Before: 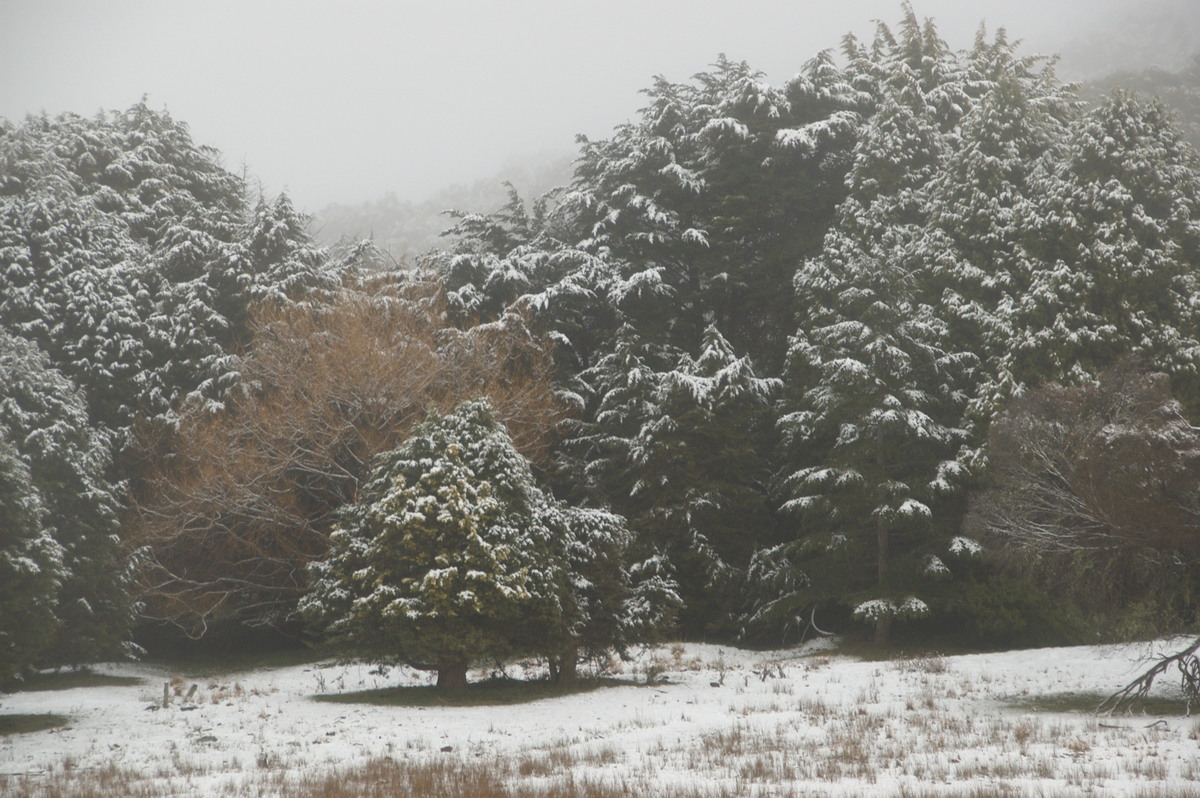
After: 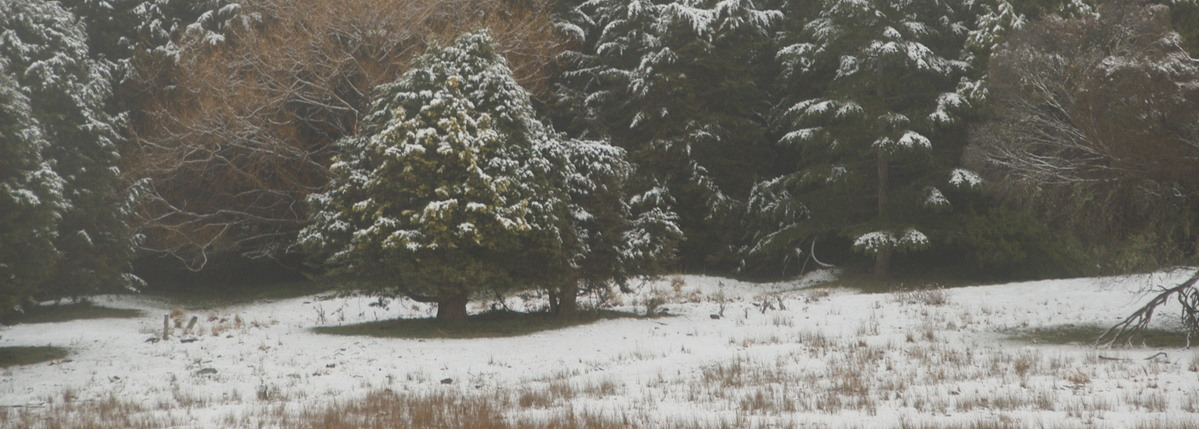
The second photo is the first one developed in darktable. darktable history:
sigmoid: contrast 1.22, skew 0.65
crop and rotate: top 46.237%
